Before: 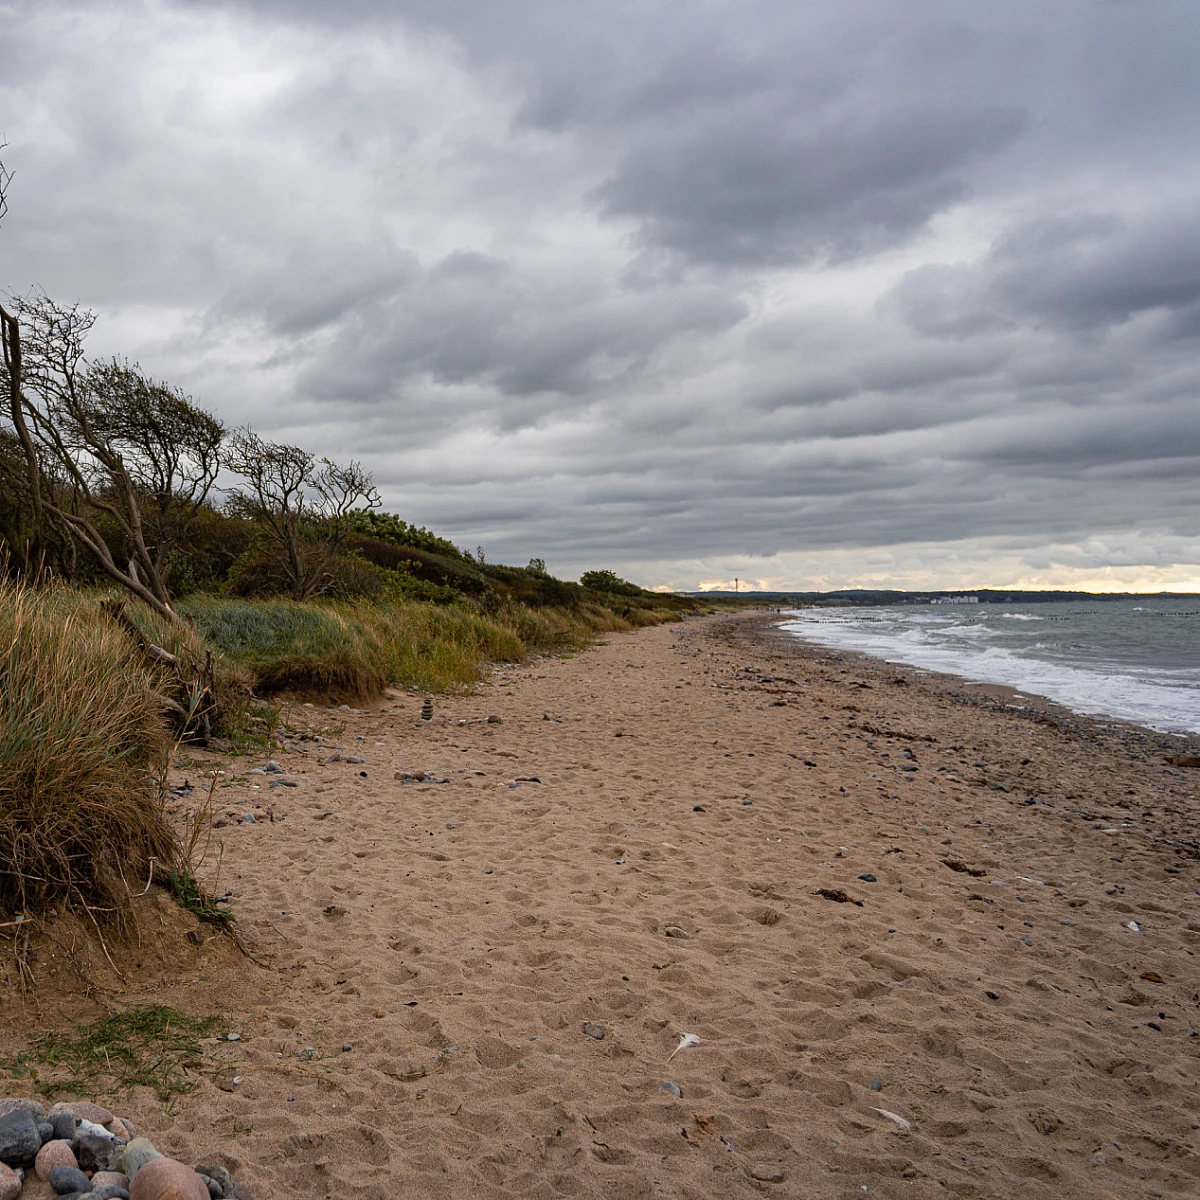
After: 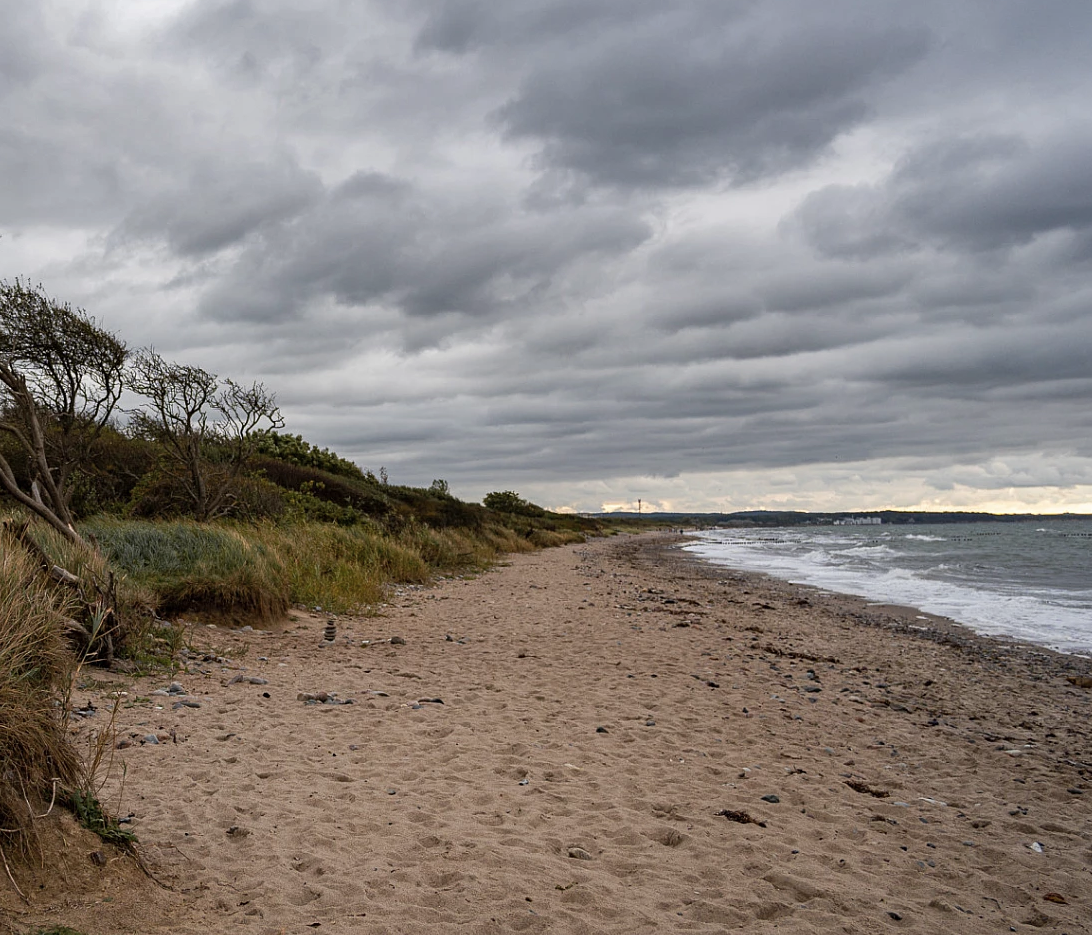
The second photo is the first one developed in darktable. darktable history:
crop: left 8.155%, top 6.611%, bottom 15.385%
shadows and highlights: shadows 5, soften with gaussian
color contrast: green-magenta contrast 0.84, blue-yellow contrast 0.86
